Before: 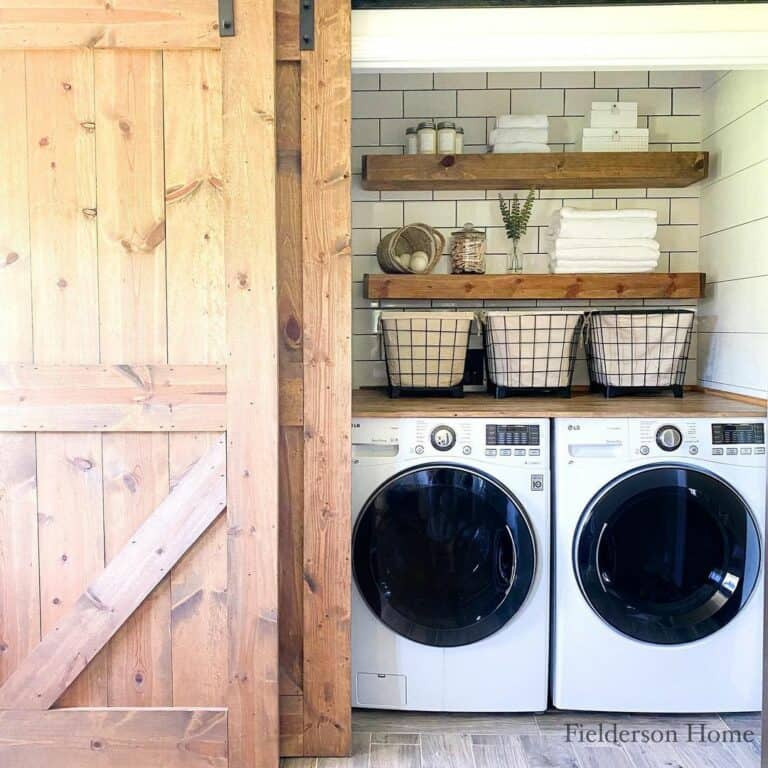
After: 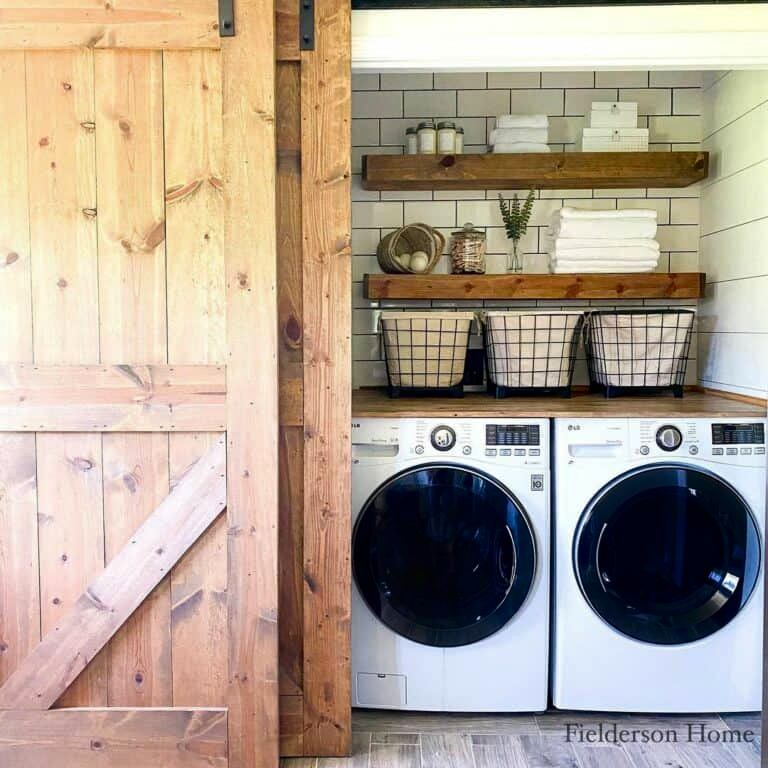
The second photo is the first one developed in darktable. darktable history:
contrast brightness saturation: contrast 0.07, brightness -0.142, saturation 0.106
